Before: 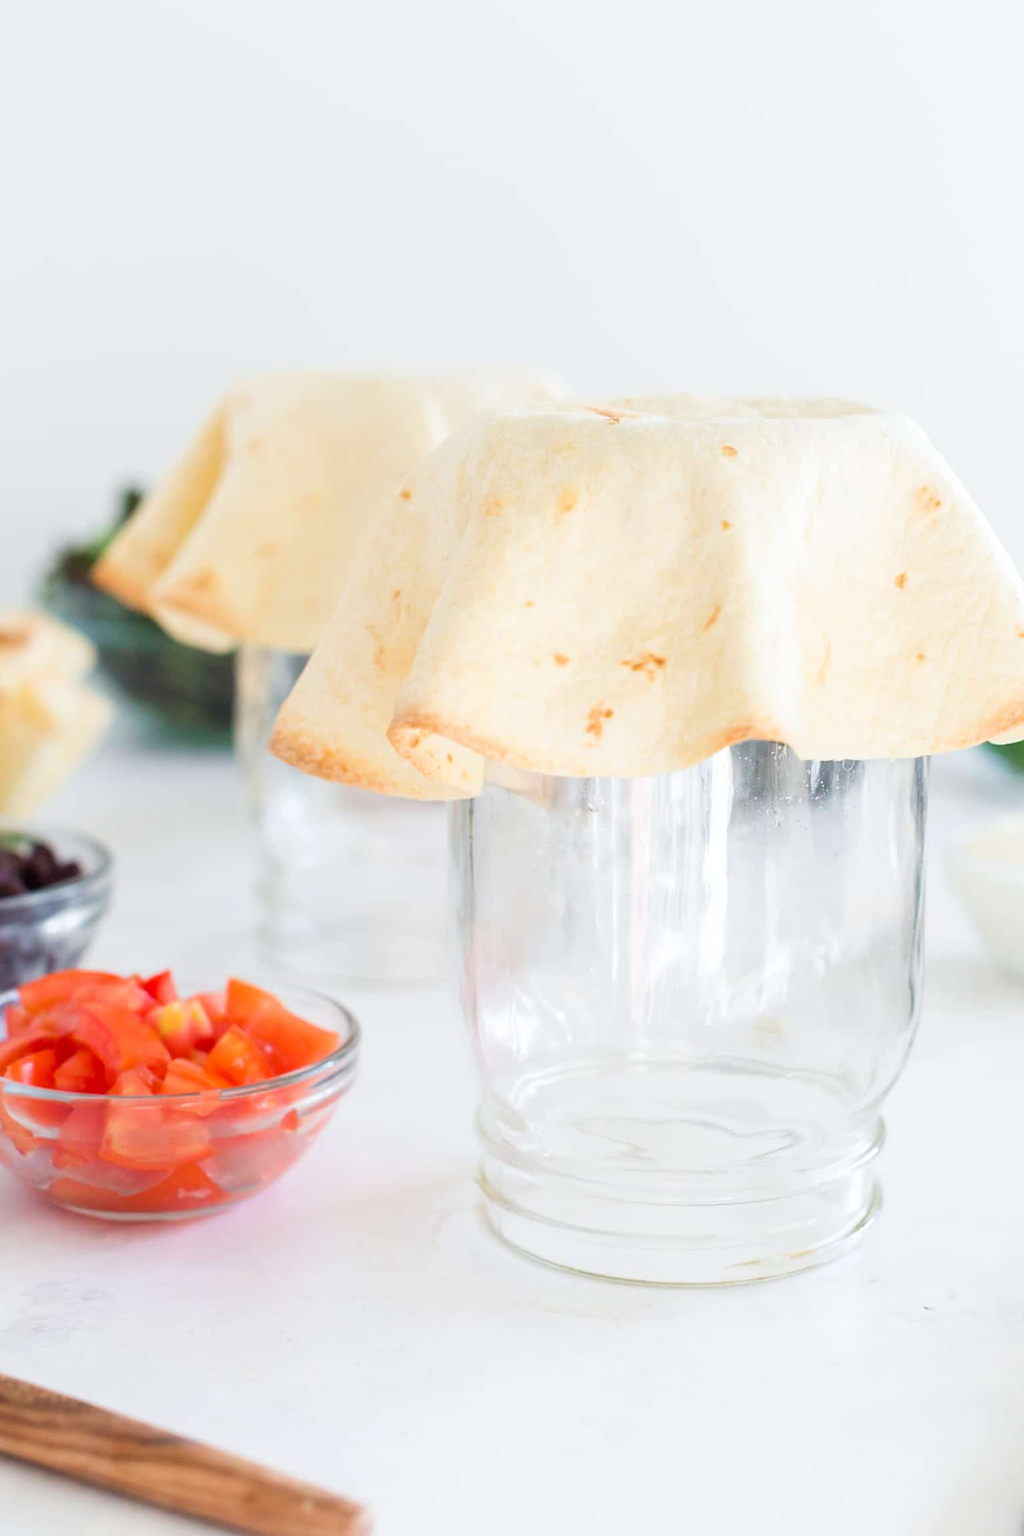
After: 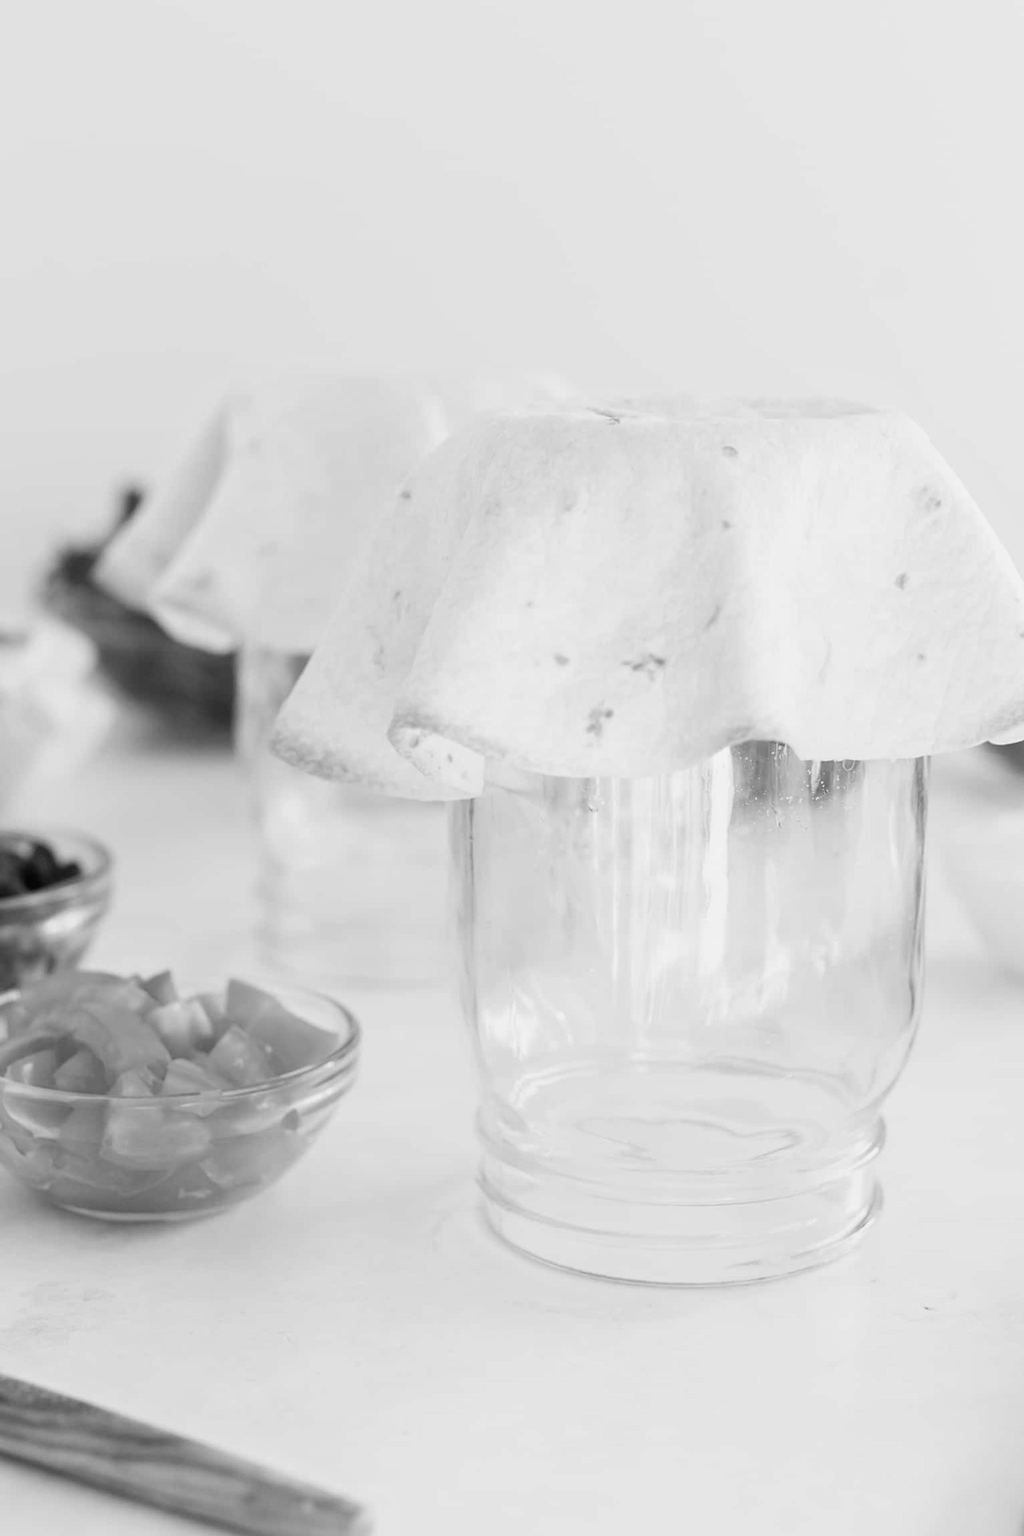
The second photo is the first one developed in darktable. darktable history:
rgb curve: mode RGB, independent channels
monochrome: a 30.25, b 92.03
